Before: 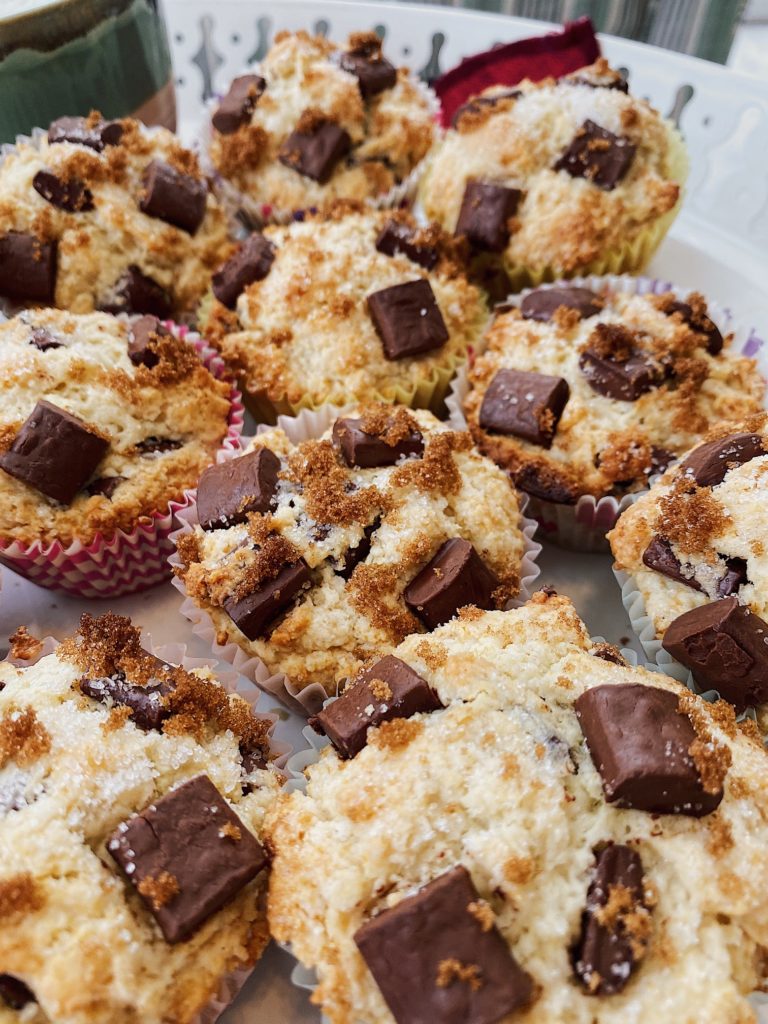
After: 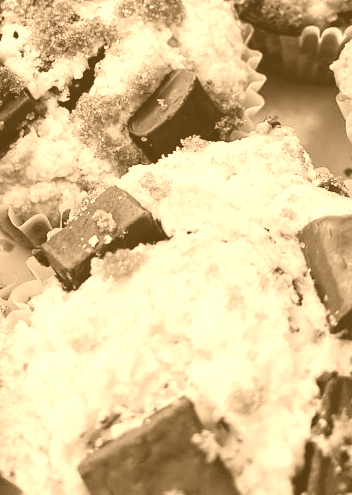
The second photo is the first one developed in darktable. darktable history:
colorize: hue 28.8°, source mix 100%
crop: left 35.976%, top 45.819%, right 18.162%, bottom 5.807%
filmic rgb: black relative exposure -9.22 EV, white relative exposure 6.77 EV, hardness 3.07, contrast 1.05
